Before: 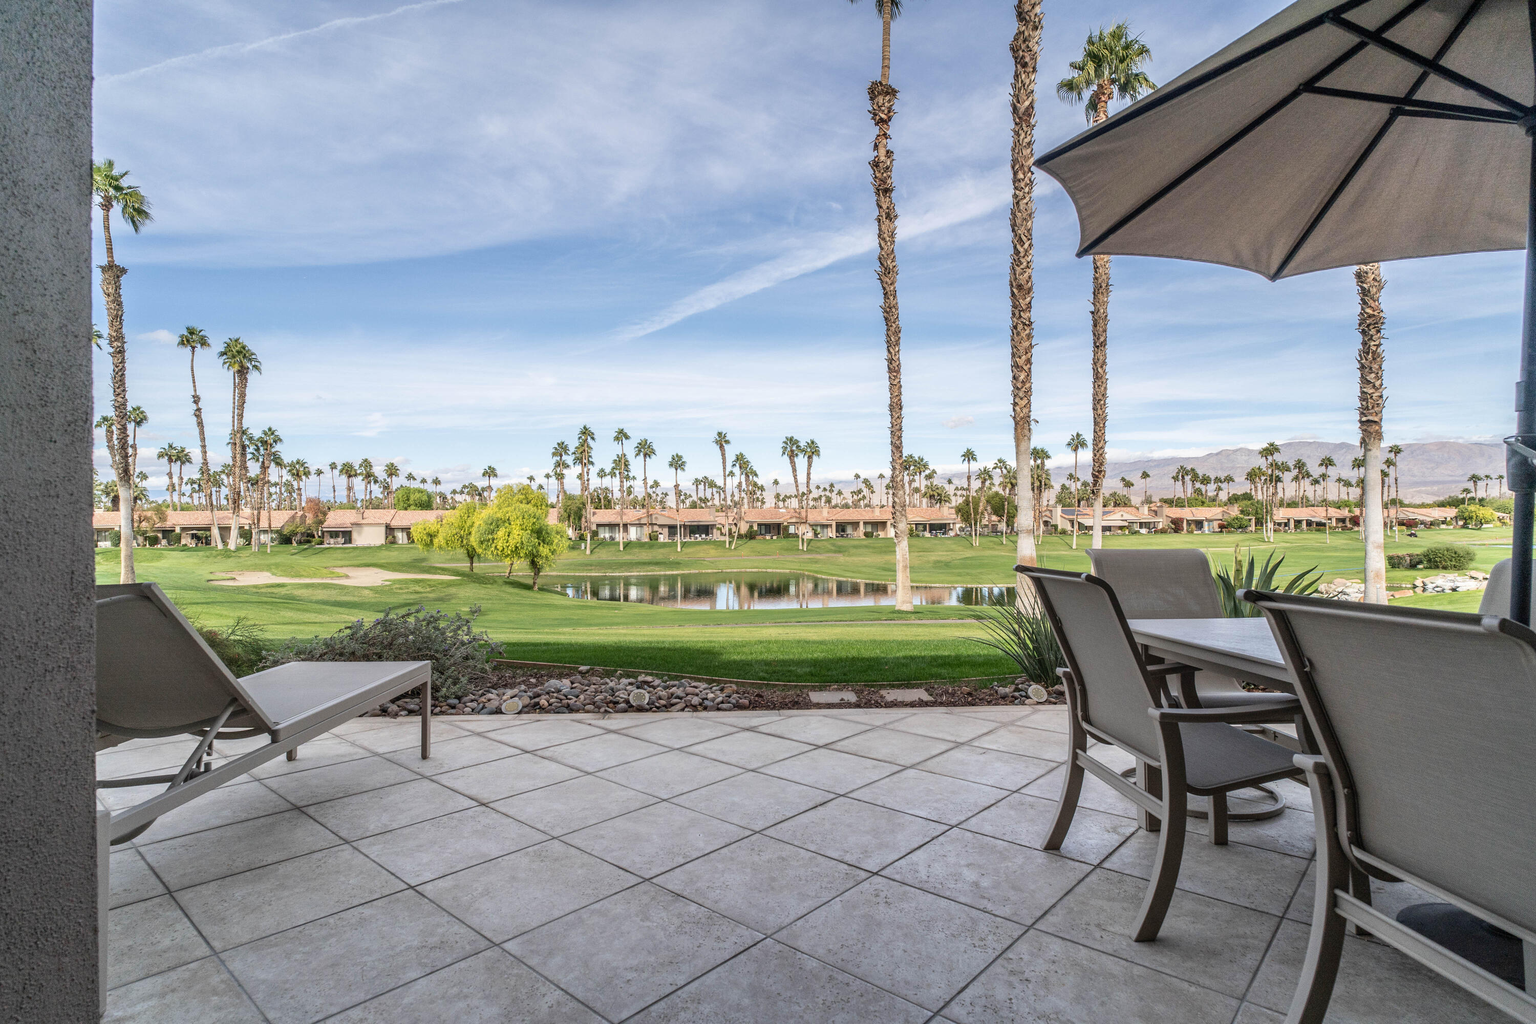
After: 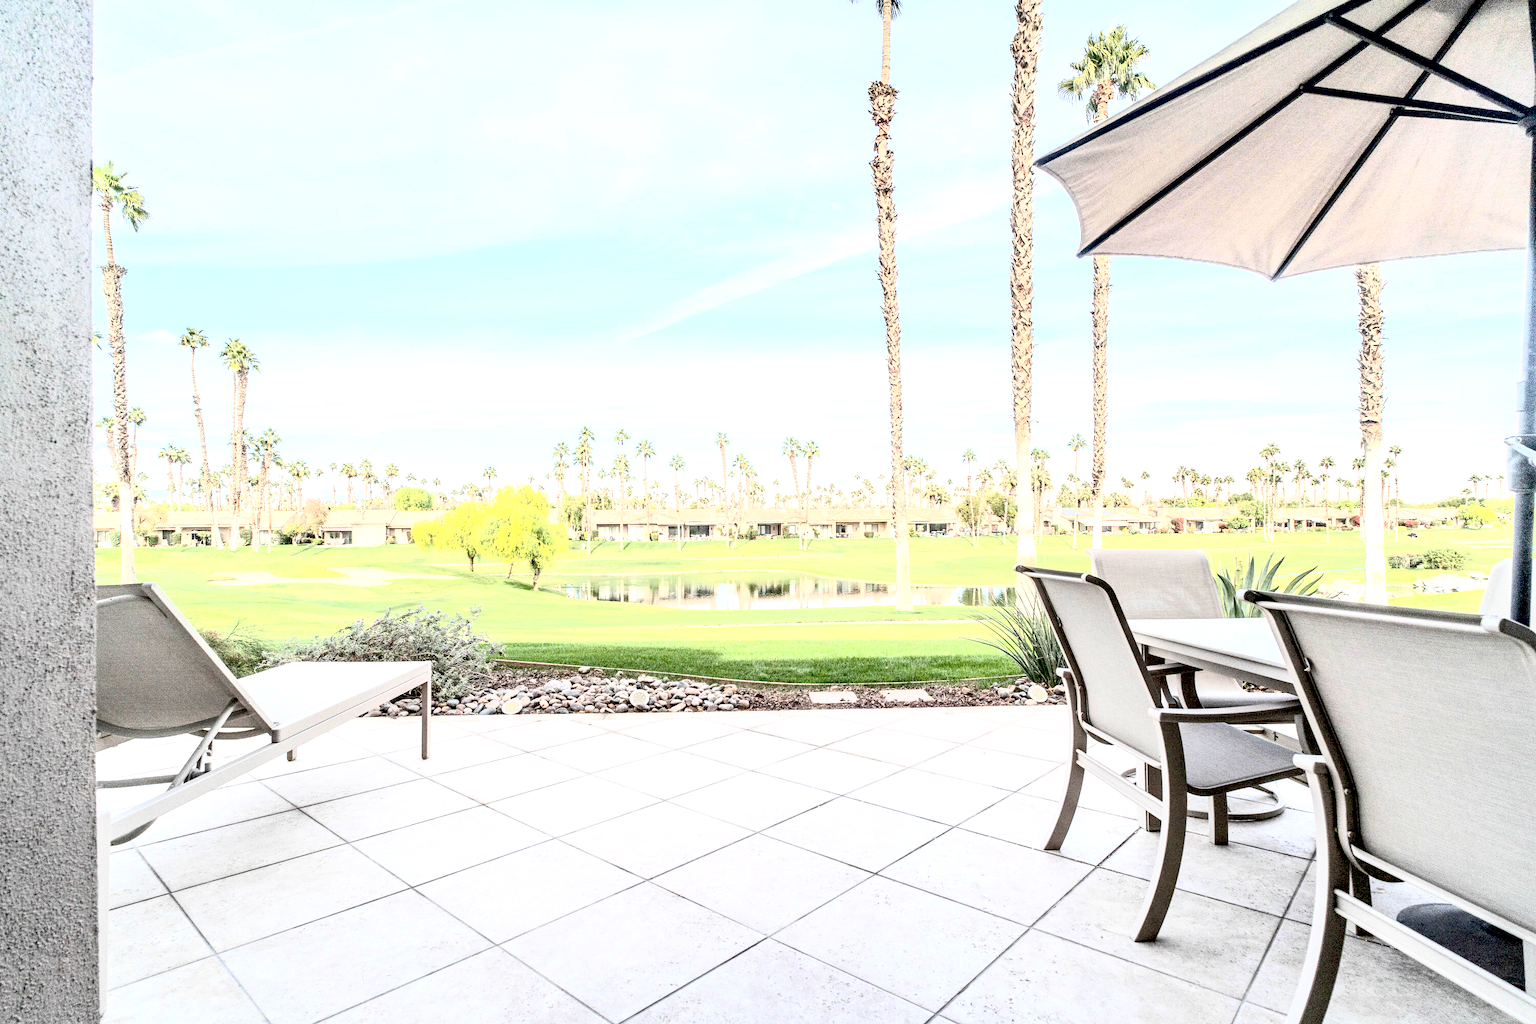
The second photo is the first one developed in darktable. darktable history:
contrast brightness saturation: contrast 0.43, brightness 0.56, saturation -0.19
exposure: black level correction 0.009, exposure 1.425 EV, compensate highlight preservation false
